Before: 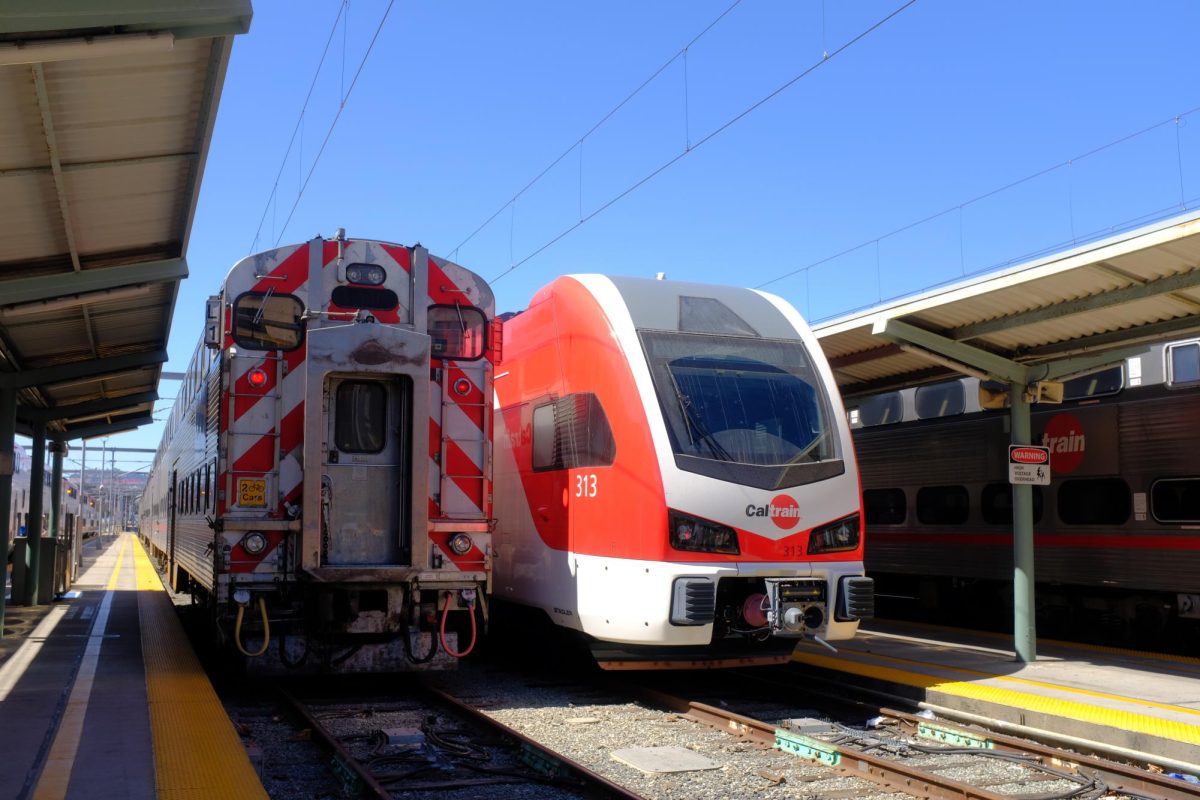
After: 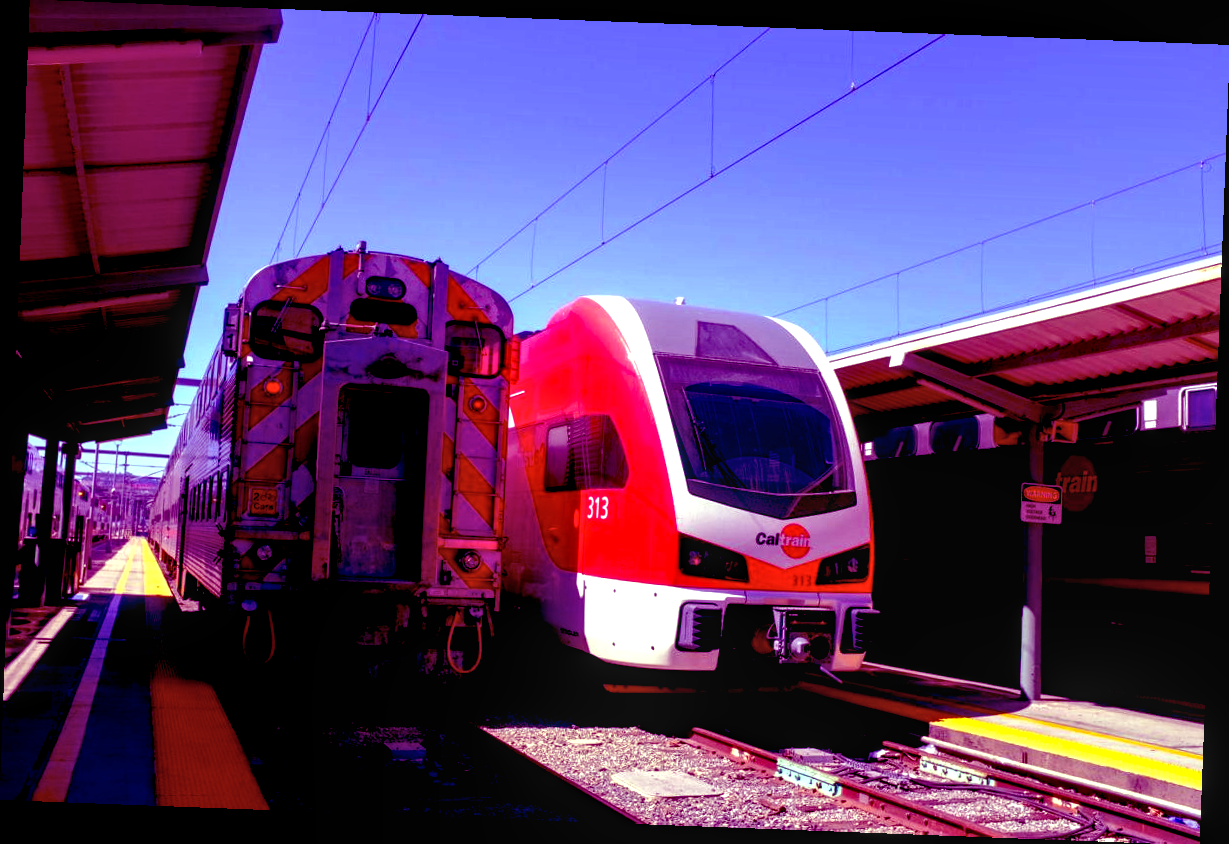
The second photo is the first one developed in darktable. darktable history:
local contrast: on, module defaults
exposure: black level correction 0.04, exposure 0.5 EV, compensate highlight preservation false
color balance: mode lift, gamma, gain (sRGB), lift [1, 1, 0.101, 1]
rotate and perspective: rotation 2.17°, automatic cropping off
